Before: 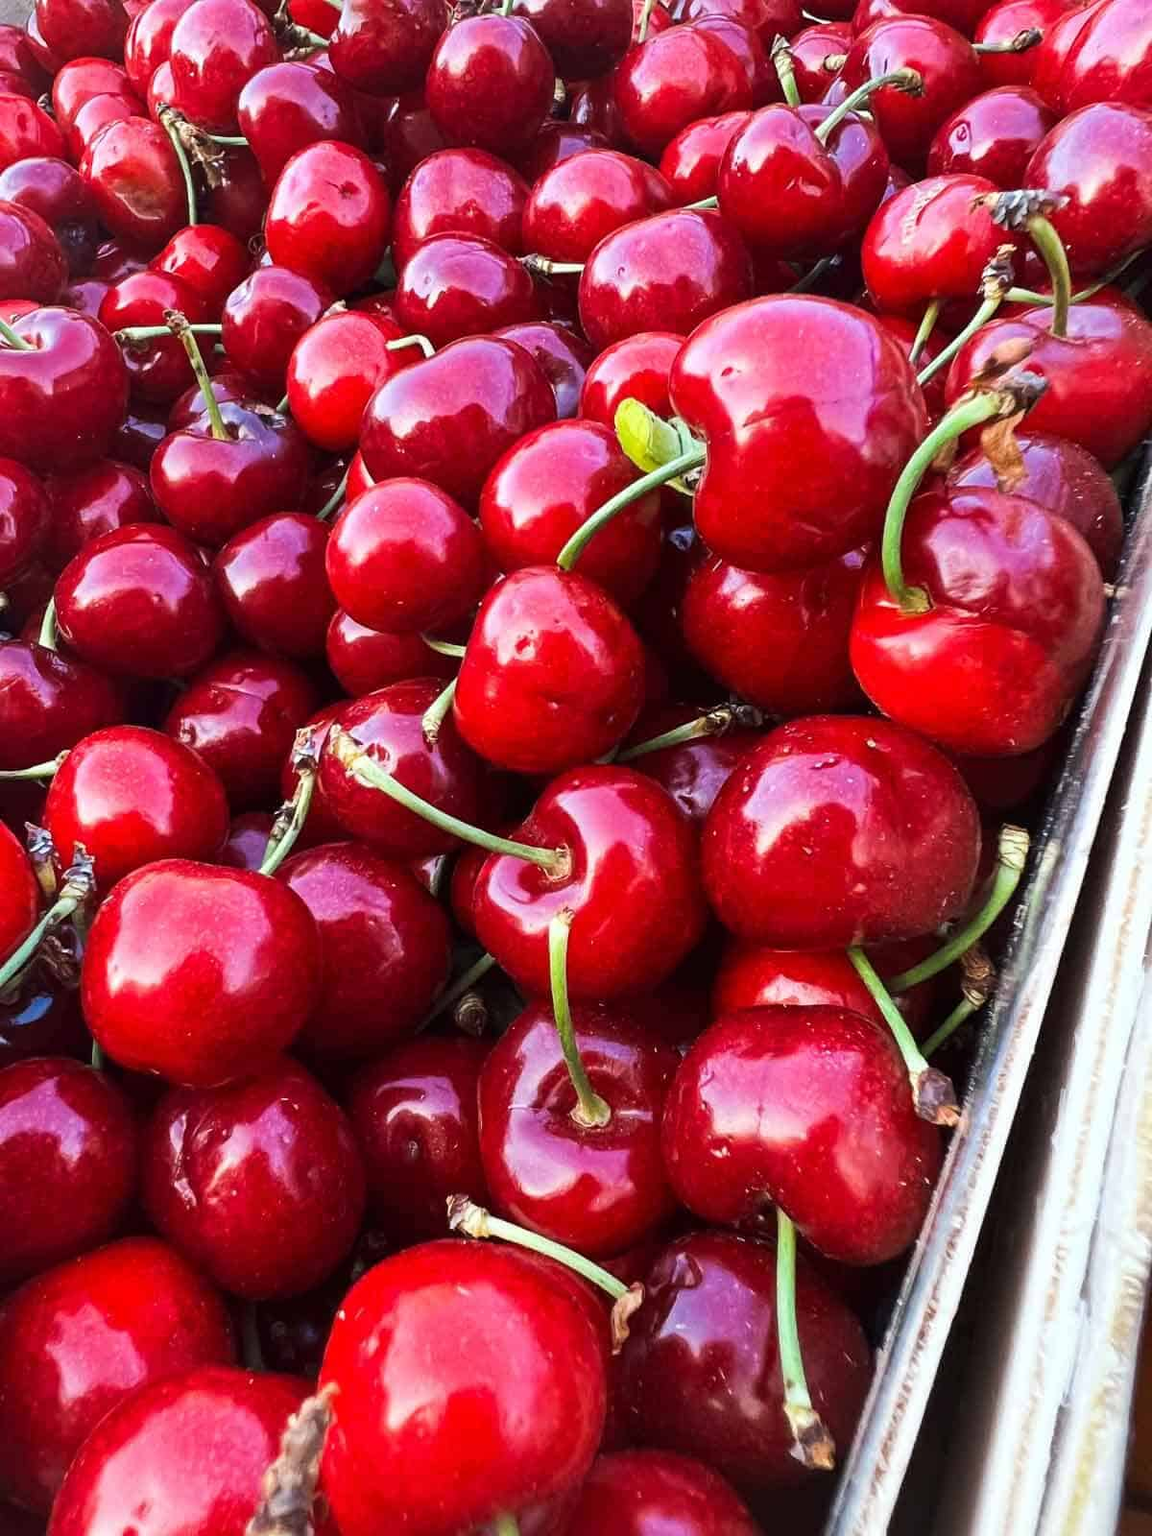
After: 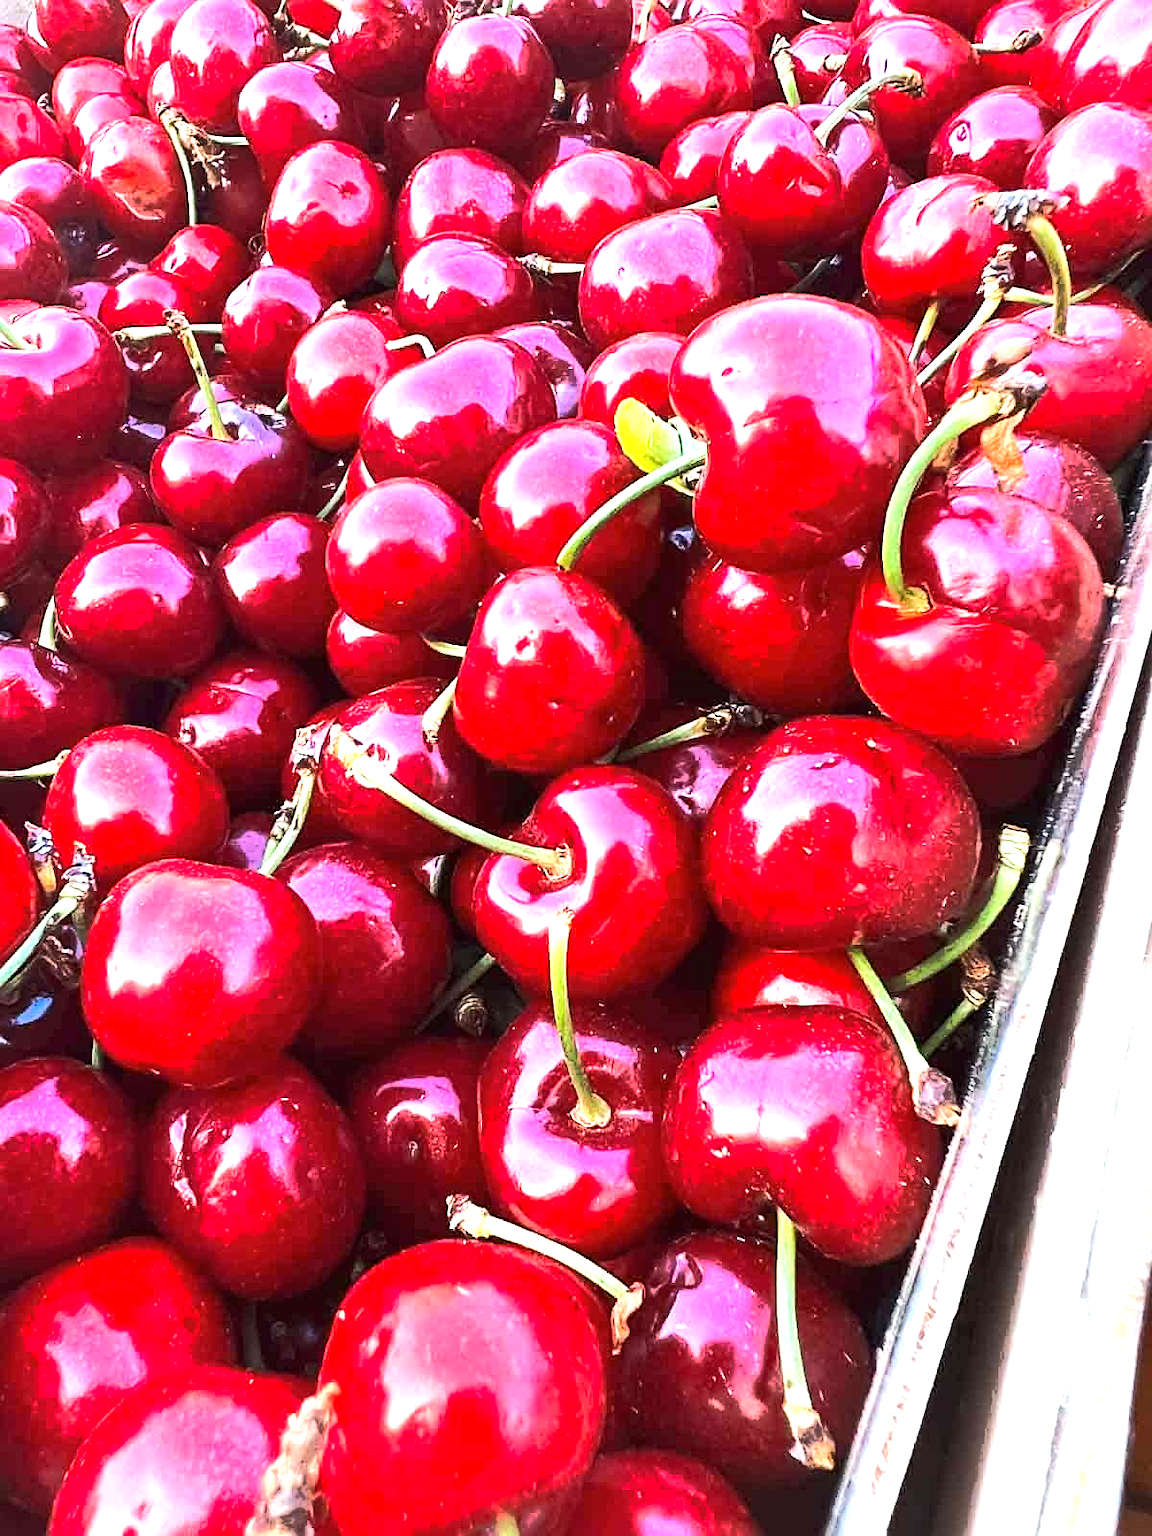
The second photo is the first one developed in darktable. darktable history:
sharpen: amount 0.485
tone curve: curves: ch0 [(0, 0) (0.003, 0.003) (0.011, 0.01) (0.025, 0.023) (0.044, 0.042) (0.069, 0.065) (0.1, 0.094) (0.136, 0.127) (0.177, 0.166) (0.224, 0.211) (0.277, 0.26) (0.335, 0.315) (0.399, 0.375) (0.468, 0.44) (0.543, 0.658) (0.623, 0.718) (0.709, 0.782) (0.801, 0.851) (0.898, 0.923) (1, 1)], color space Lab, linked channels, preserve colors none
exposure: black level correction 0, exposure 1.2 EV, compensate highlight preservation false
